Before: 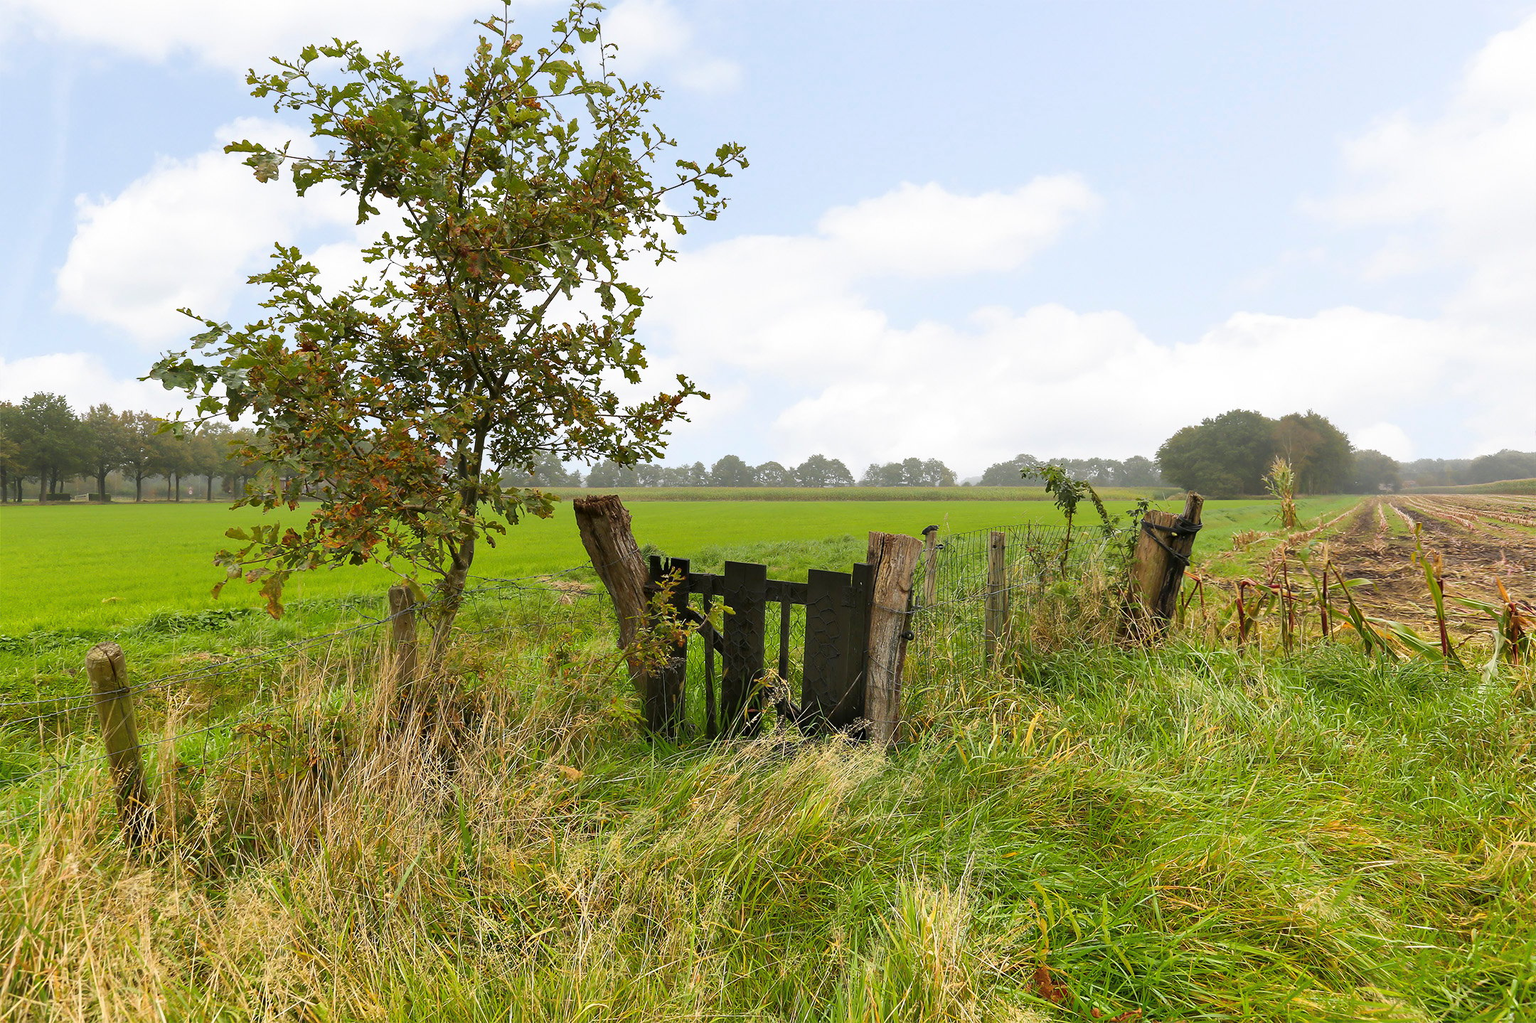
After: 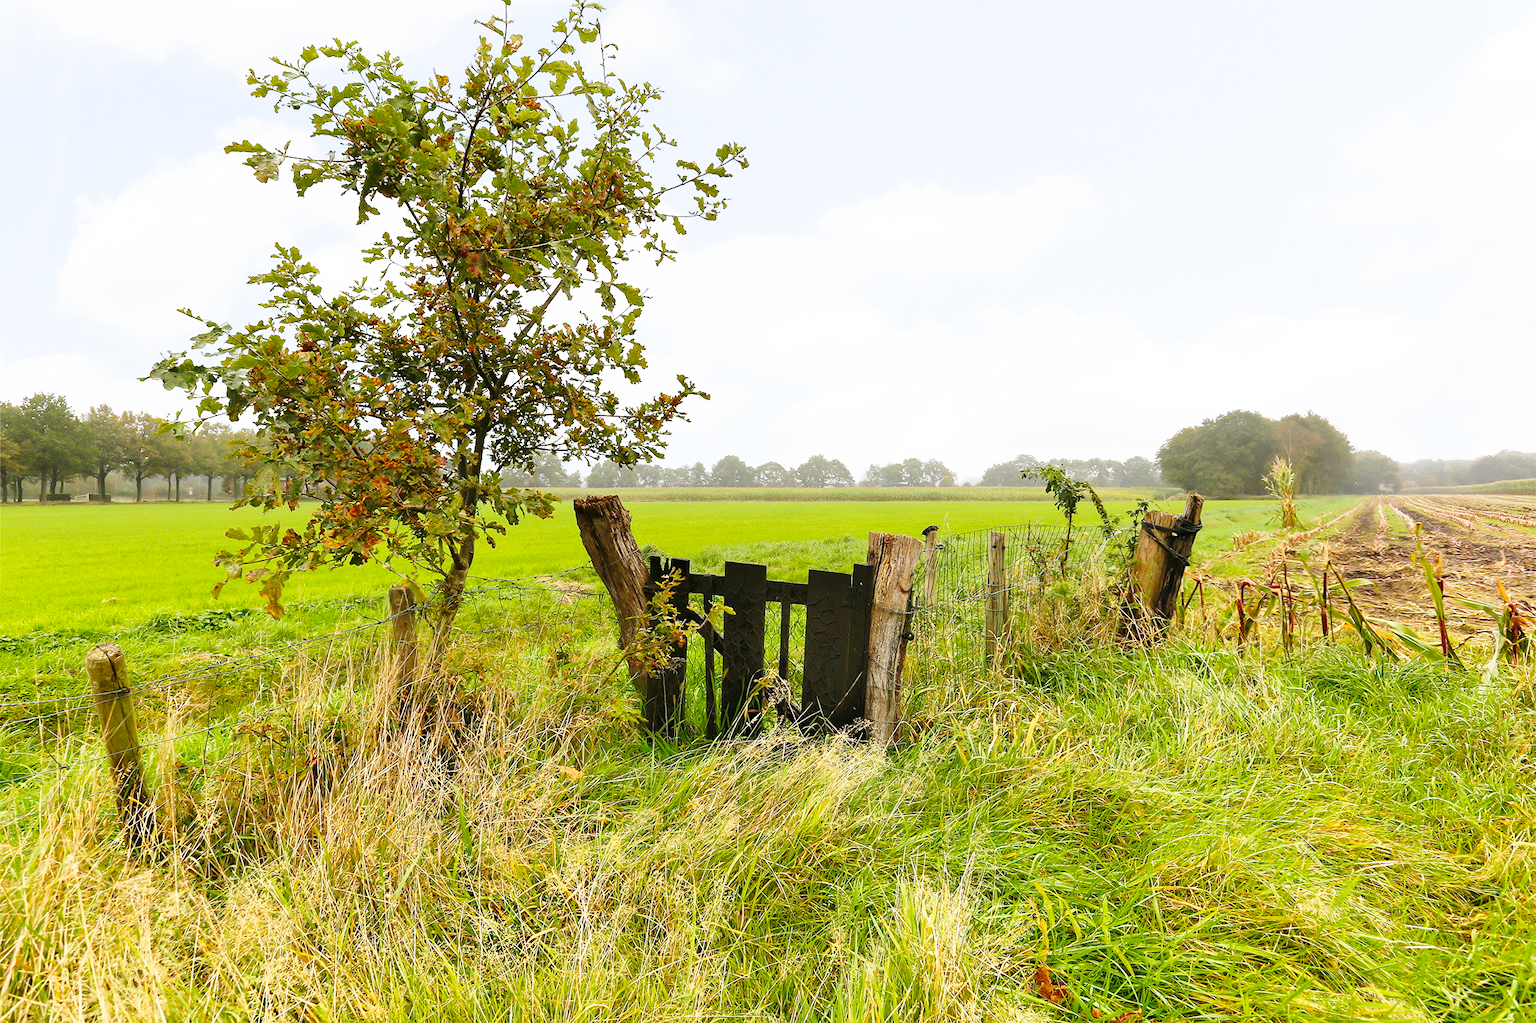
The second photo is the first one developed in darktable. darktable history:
color balance: mode lift, gamma, gain (sRGB), lift [1, 0.99, 1.01, 0.992], gamma [1, 1.037, 0.974, 0.963]
base curve: curves: ch0 [(0, 0) (0.028, 0.03) (0.121, 0.232) (0.46, 0.748) (0.859, 0.968) (1, 1)], preserve colors none
